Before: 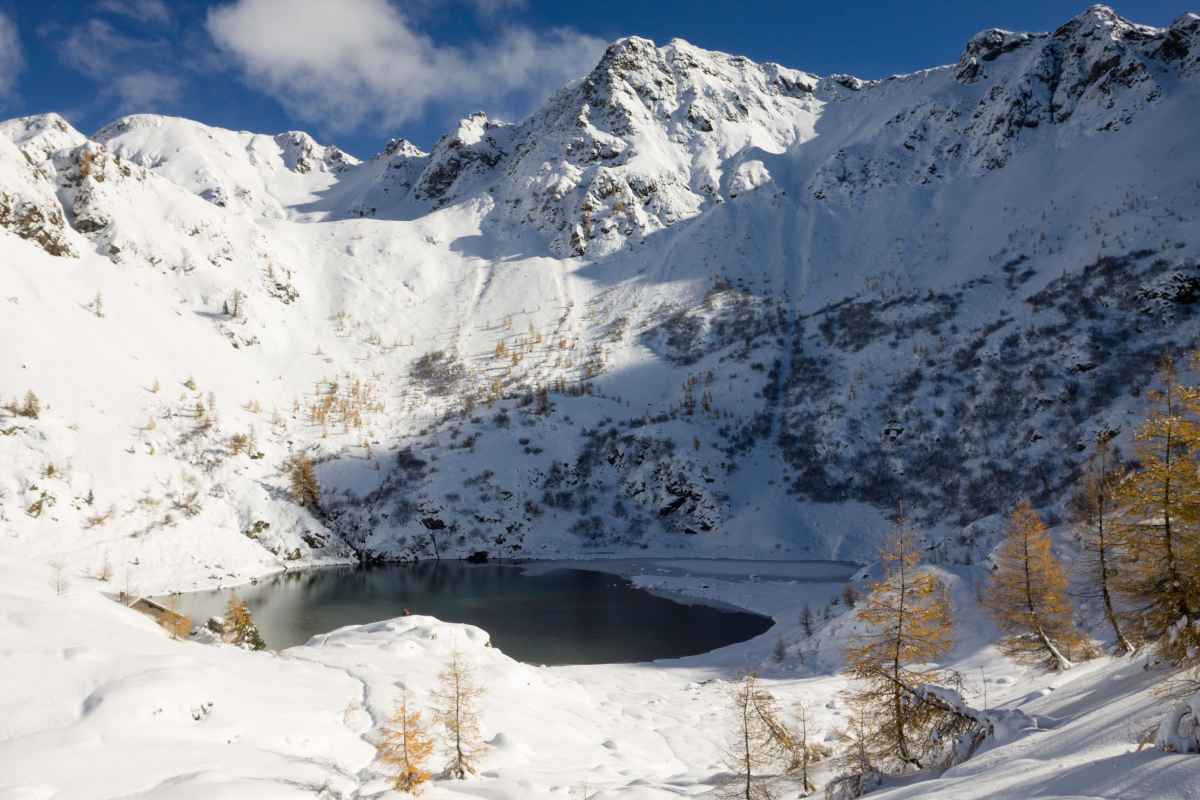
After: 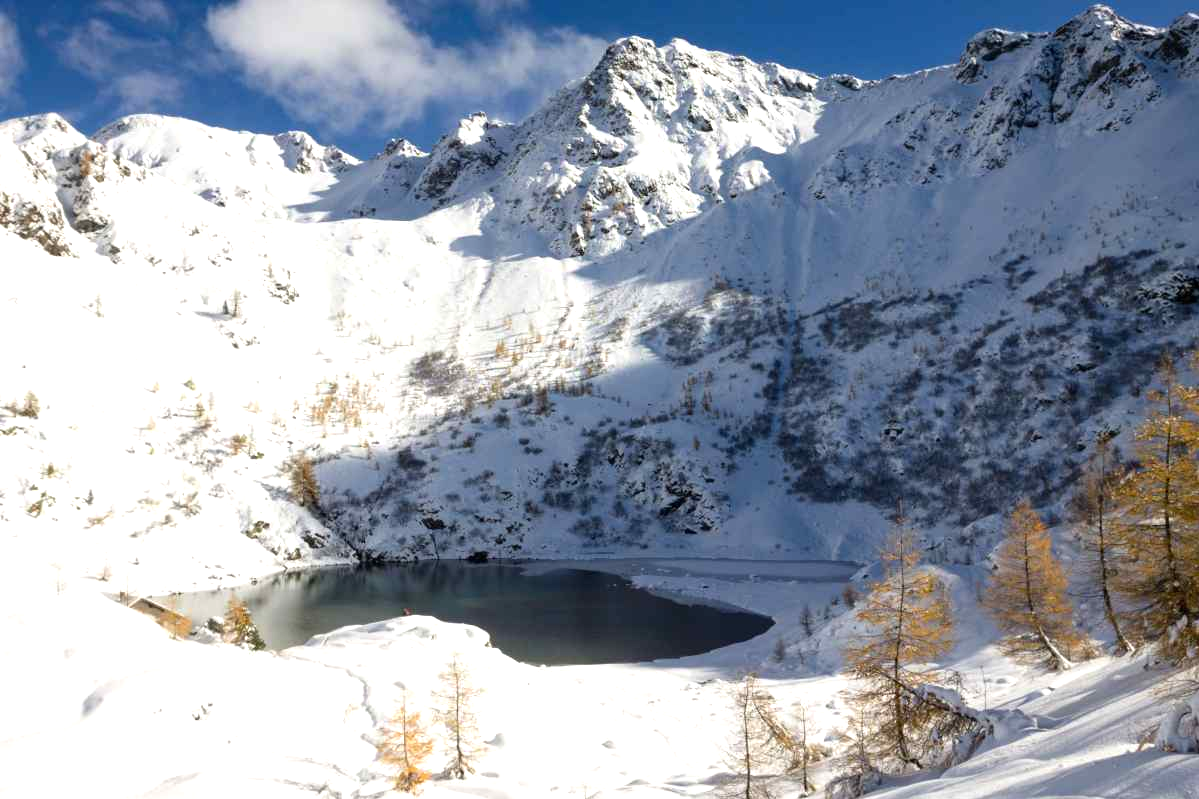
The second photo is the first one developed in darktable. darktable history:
color correction: highlights b* -0.014
exposure: exposure 0.497 EV, compensate highlight preservation false
crop and rotate: left 0.066%, bottom 0.001%
